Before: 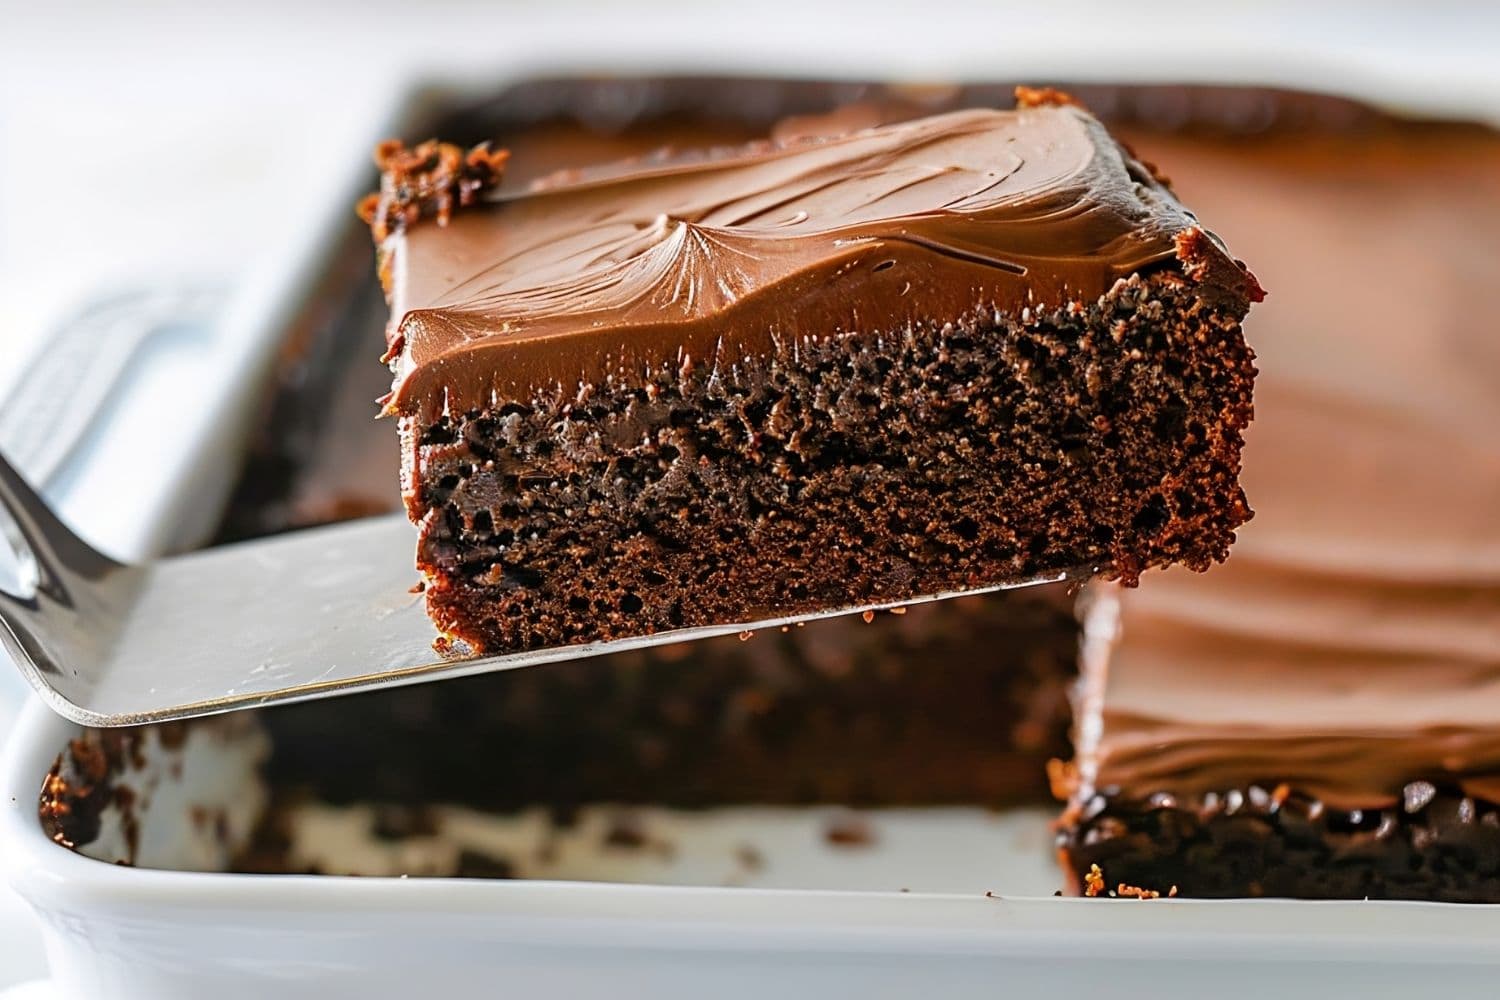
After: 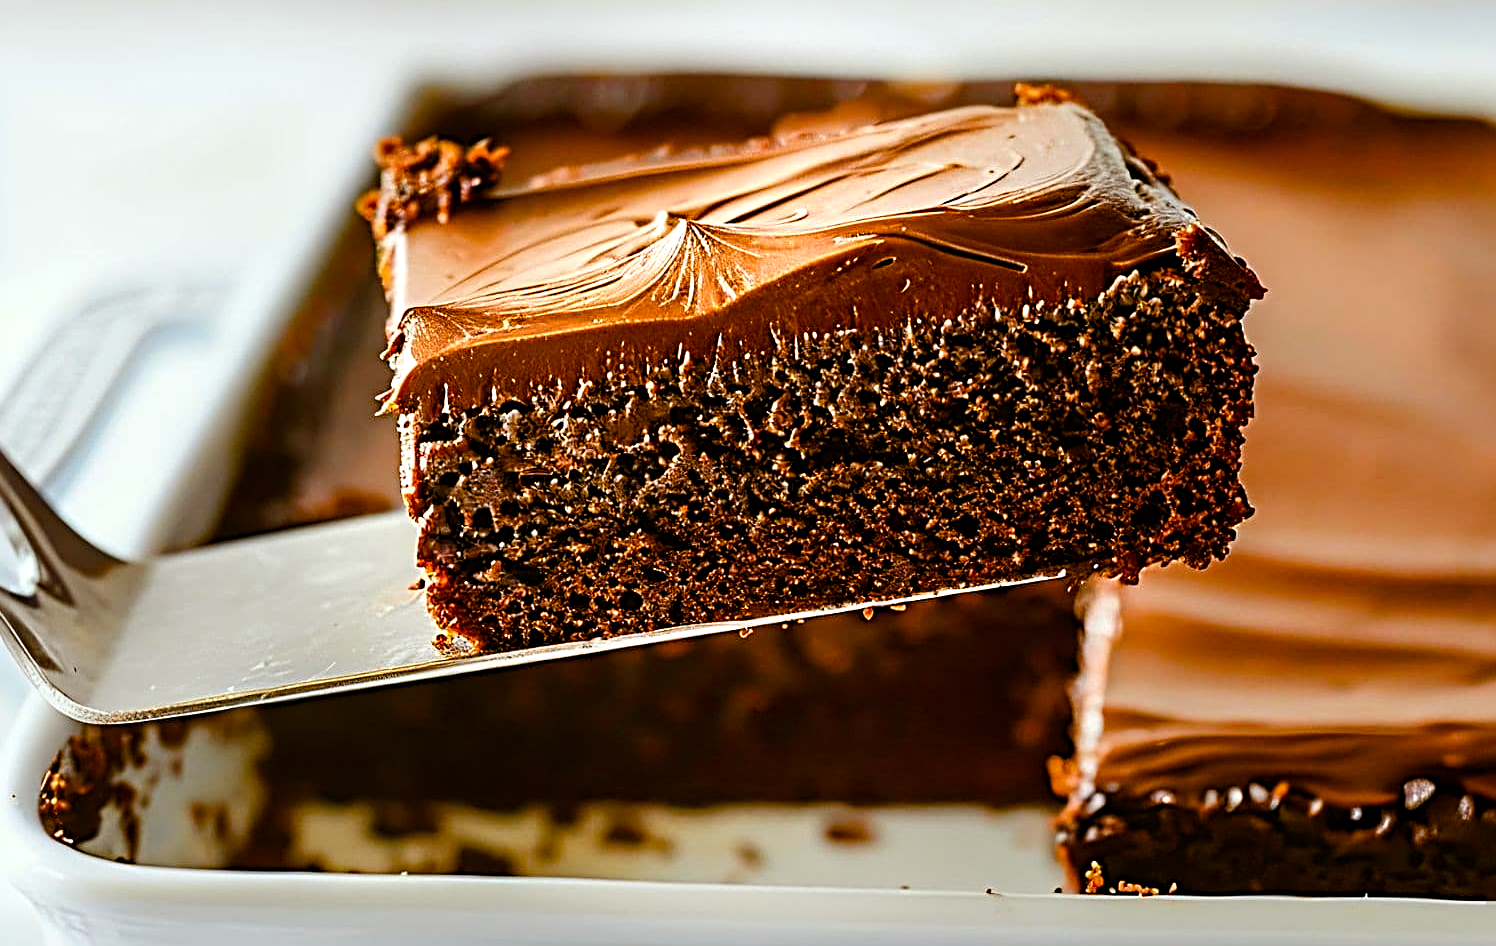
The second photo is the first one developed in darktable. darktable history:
sharpen: radius 3.956
crop: top 0.302%, right 0.265%, bottom 5.005%
color balance rgb: power › luminance 9.886%, power › chroma 2.803%, power › hue 58.69°, linear chroma grading › global chroma 9.039%, perceptual saturation grading › global saturation 20%, perceptual saturation grading › highlights -24.986%, perceptual saturation grading › shadows 49.577%, global vibrance 20%
tone equalizer: -8 EV -0.735 EV, -7 EV -0.724 EV, -6 EV -0.602 EV, -5 EV -0.37 EV, -3 EV 0.383 EV, -2 EV 0.6 EV, -1 EV 0.678 EV, +0 EV 0.739 EV, edges refinement/feathering 500, mask exposure compensation -1.57 EV, preserve details no
vignetting: fall-off start 30.33%, fall-off radius 33.91%, brightness -0.373, saturation 0.005, unbound false
